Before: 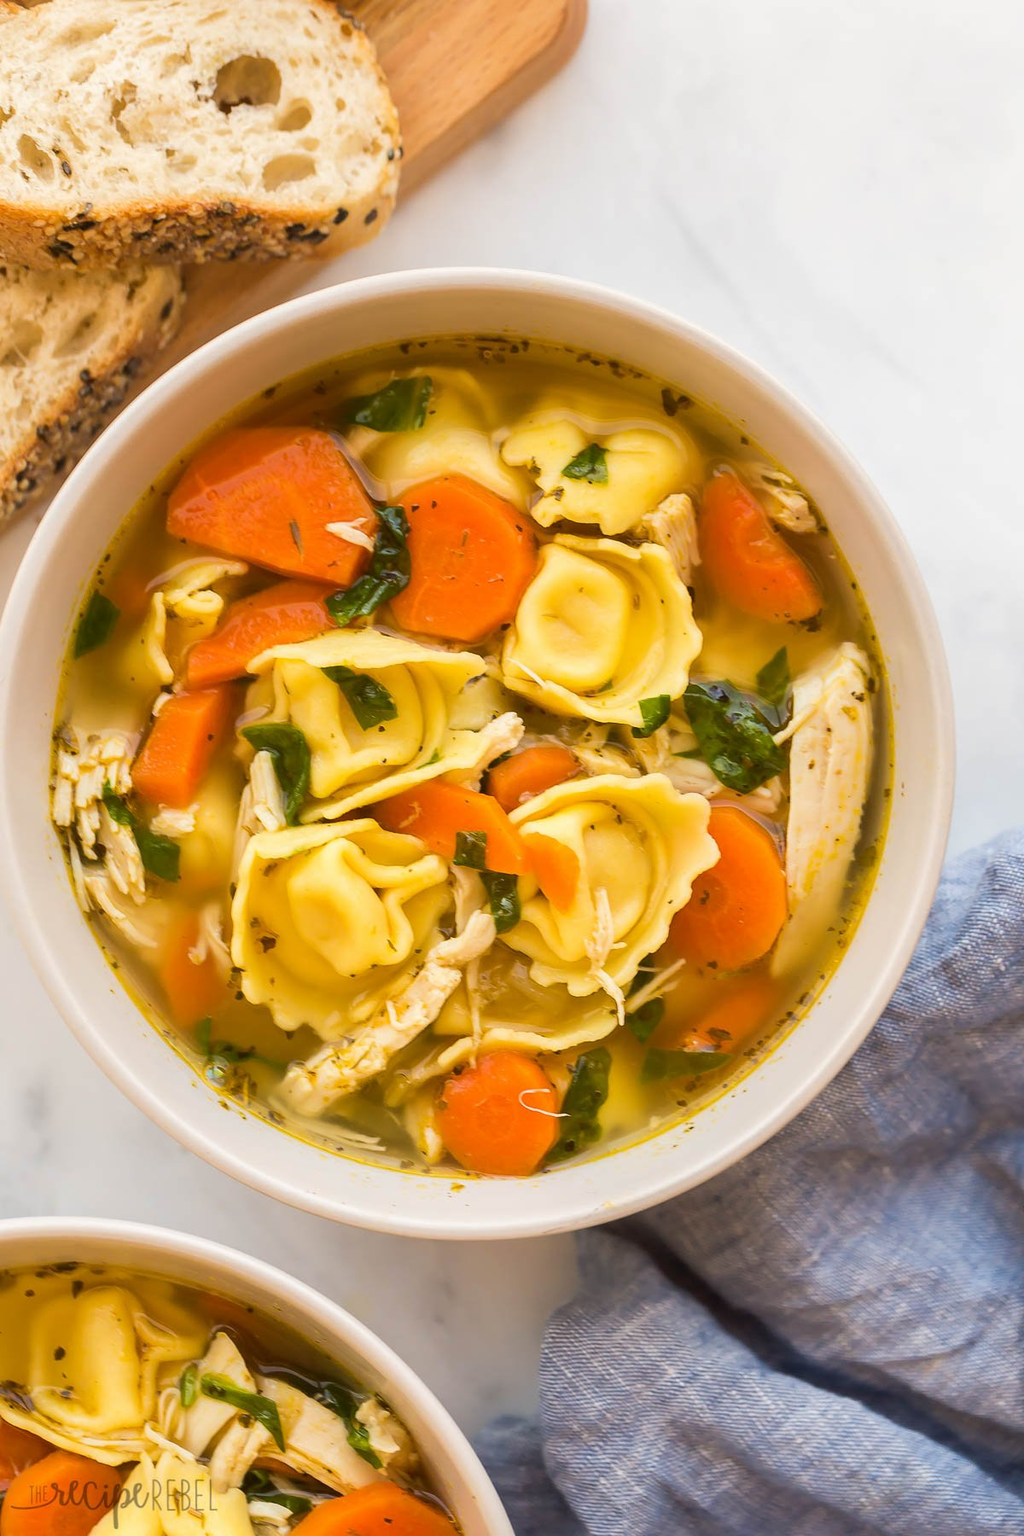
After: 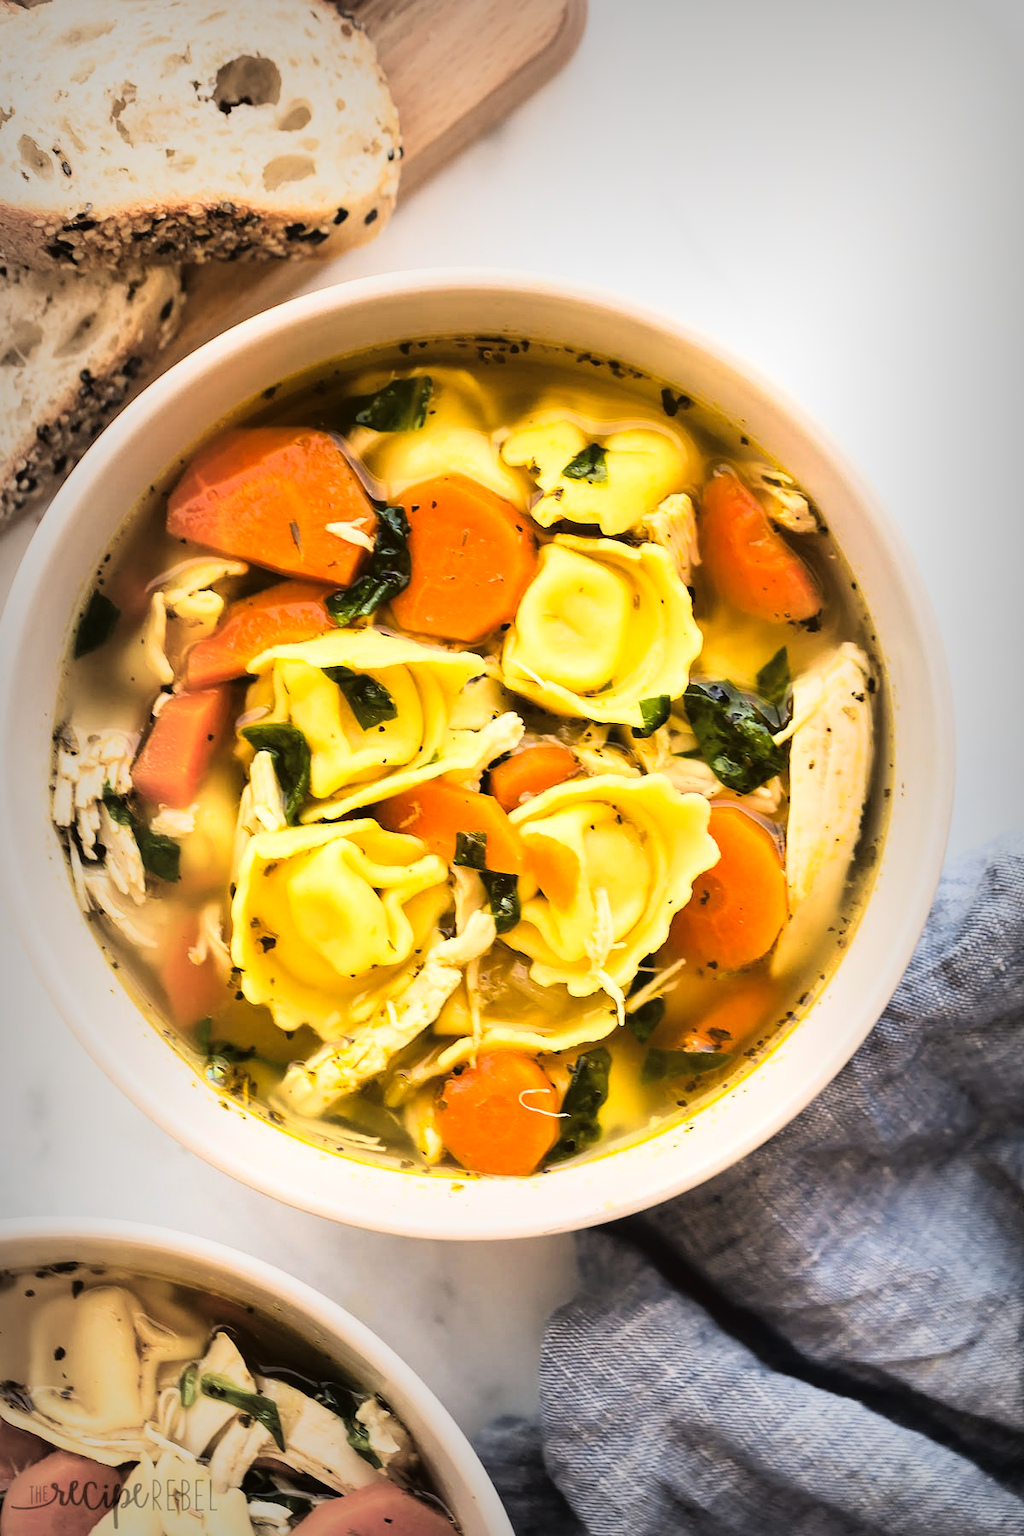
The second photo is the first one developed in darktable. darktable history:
tone curve: curves: ch0 [(0, 0) (0.003, 0.03) (0.011, 0.022) (0.025, 0.018) (0.044, 0.031) (0.069, 0.035) (0.1, 0.04) (0.136, 0.046) (0.177, 0.063) (0.224, 0.087) (0.277, 0.15) (0.335, 0.252) (0.399, 0.354) (0.468, 0.475) (0.543, 0.602) (0.623, 0.73) (0.709, 0.856) (0.801, 0.945) (0.898, 0.987) (1, 1)], color space Lab, linked channels, preserve colors none
tone equalizer: on, module defaults
vignetting: fall-off start 52.4%, automatic ratio true, width/height ratio 1.318, shape 0.214, unbound false
